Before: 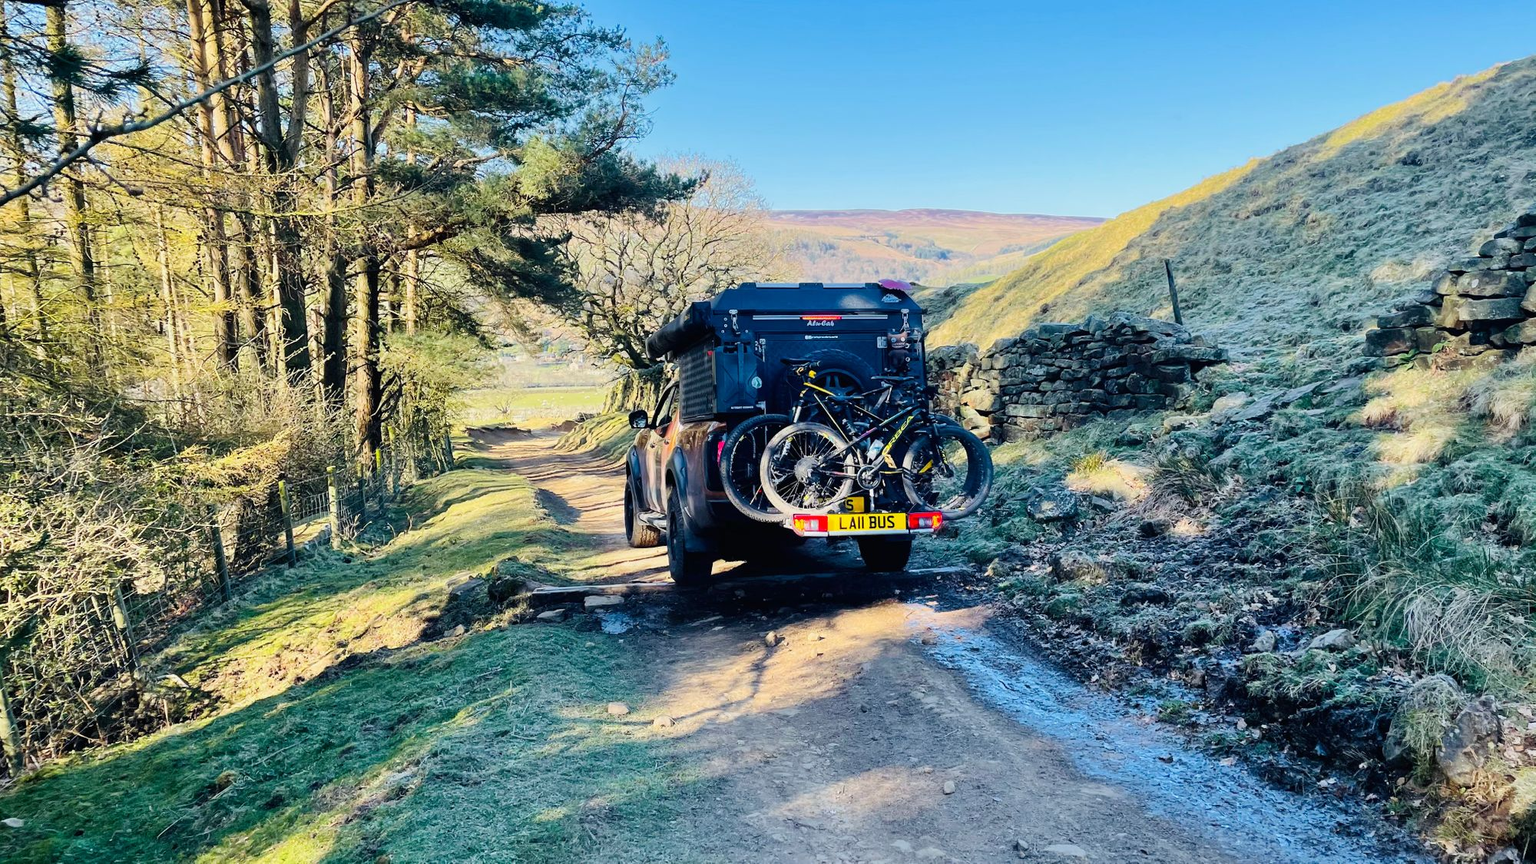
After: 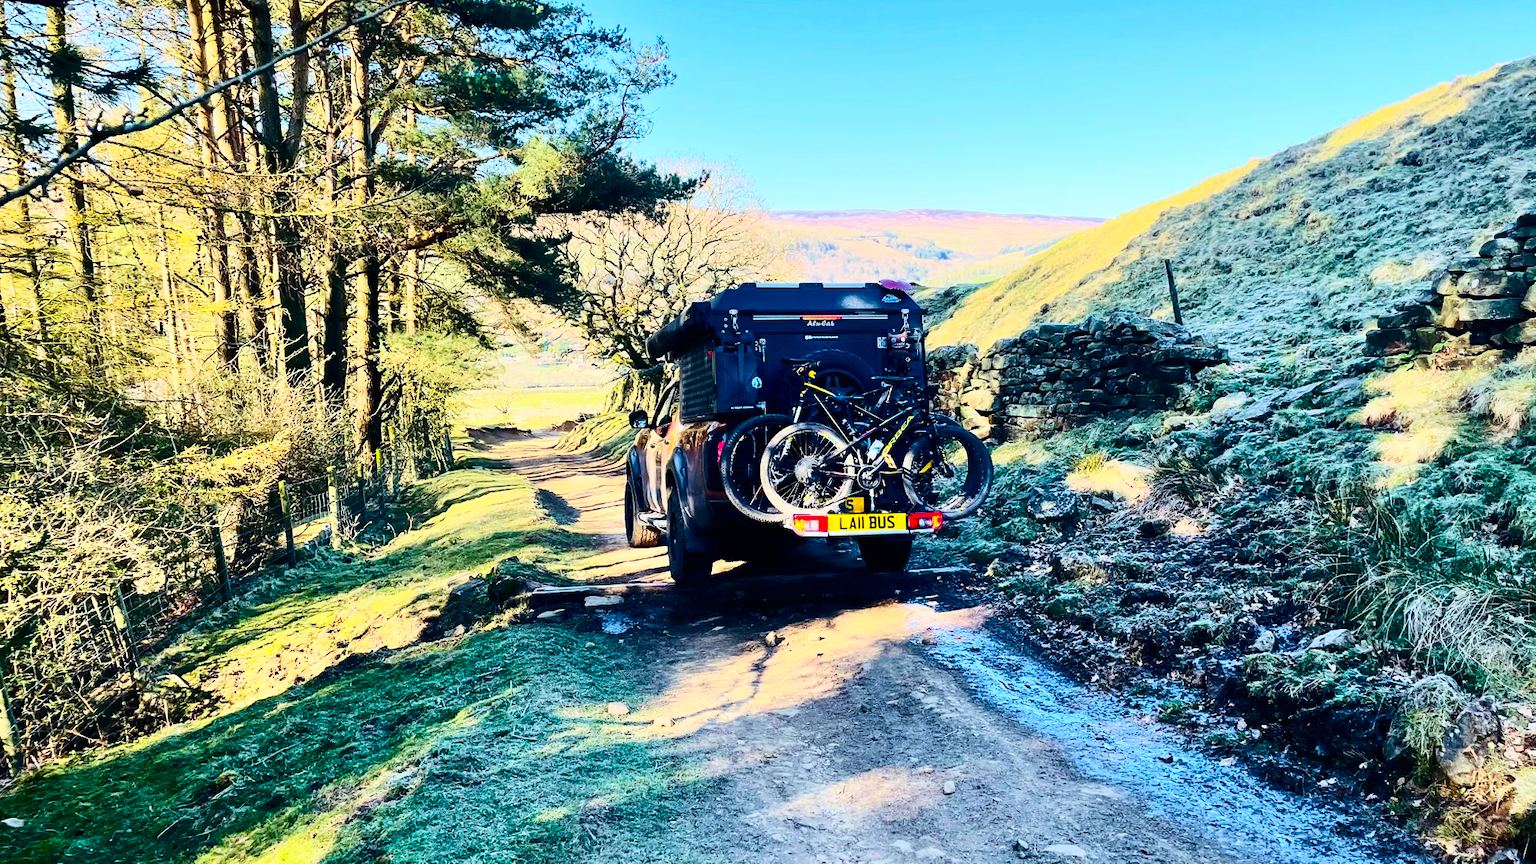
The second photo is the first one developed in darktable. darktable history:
contrast brightness saturation: contrast 0.4, brightness 0.05, saturation 0.25
velvia: on, module defaults
